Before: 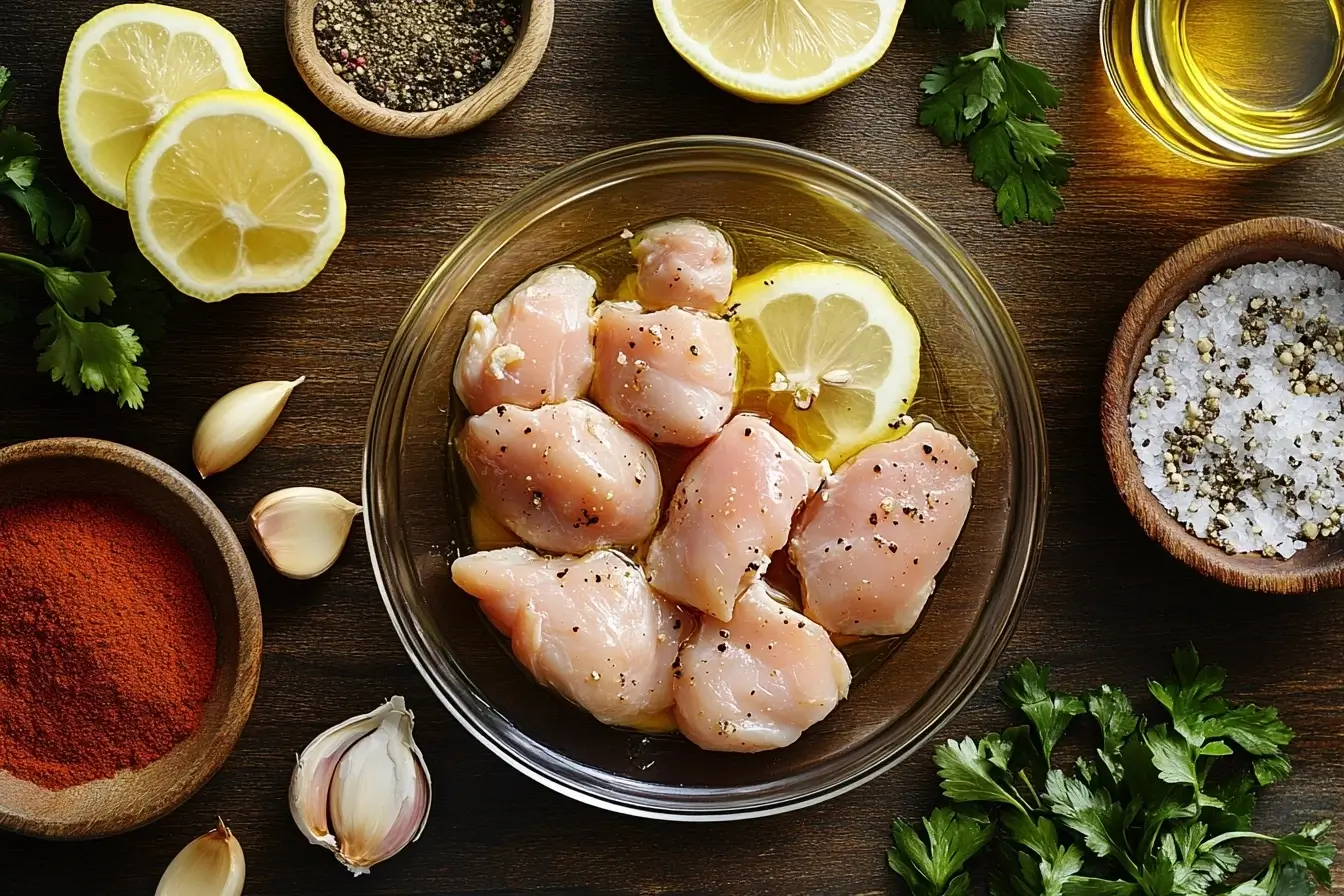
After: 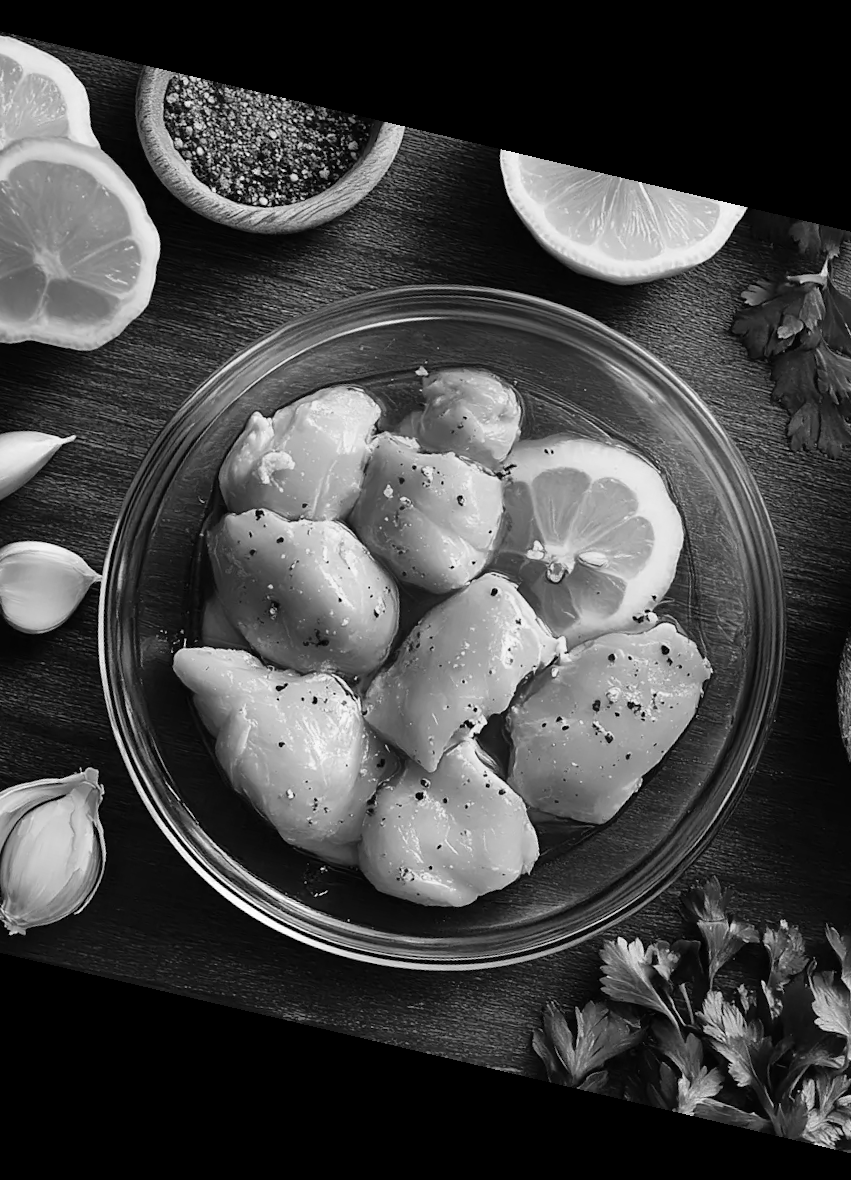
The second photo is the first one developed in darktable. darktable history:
shadows and highlights: on, module defaults
crop and rotate: left 22.516%, right 21.234%
velvia: on, module defaults
rotate and perspective: rotation 13.27°, automatic cropping off
contrast brightness saturation: contrast 0.22
monochrome: a 0, b 0, size 0.5, highlights 0.57
